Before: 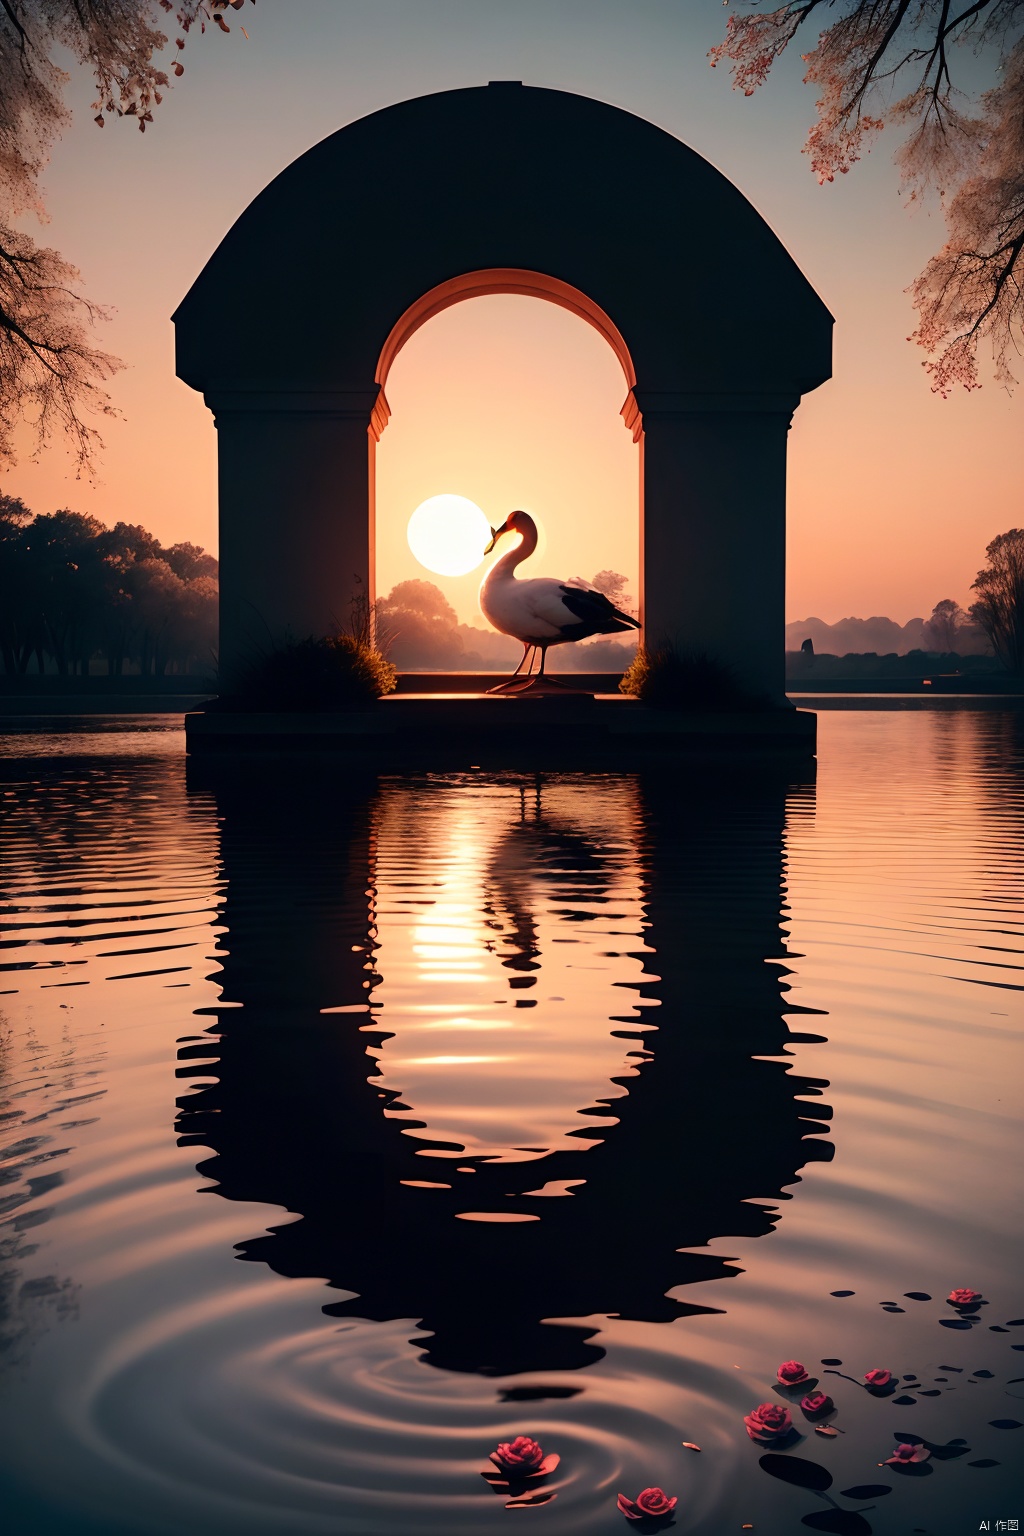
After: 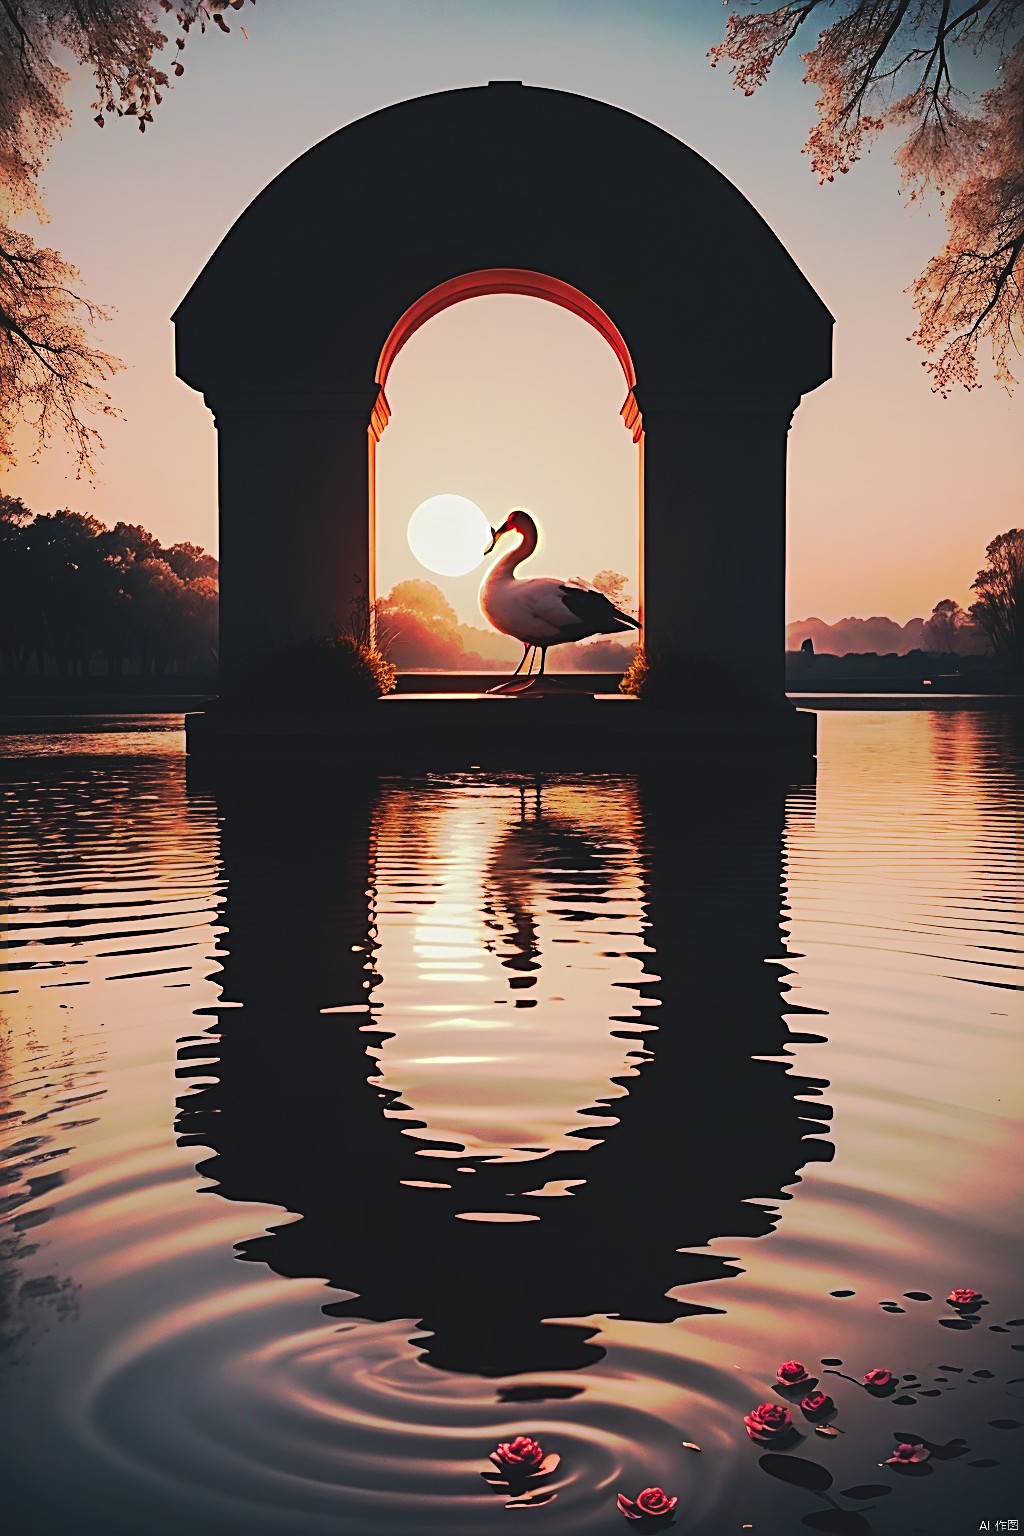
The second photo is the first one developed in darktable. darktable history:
exposure: black level correction -0.015, exposure -0.125 EV, compensate highlight preservation false
tone curve: curves: ch0 [(0, 0) (0.003, 0.015) (0.011, 0.019) (0.025, 0.025) (0.044, 0.039) (0.069, 0.053) (0.1, 0.076) (0.136, 0.107) (0.177, 0.143) (0.224, 0.19) (0.277, 0.253) (0.335, 0.32) (0.399, 0.412) (0.468, 0.524) (0.543, 0.668) (0.623, 0.717) (0.709, 0.769) (0.801, 0.82) (0.898, 0.865) (1, 1)], preserve colors none
white balance: red 1, blue 1
sharpen: radius 3.025, amount 0.757
